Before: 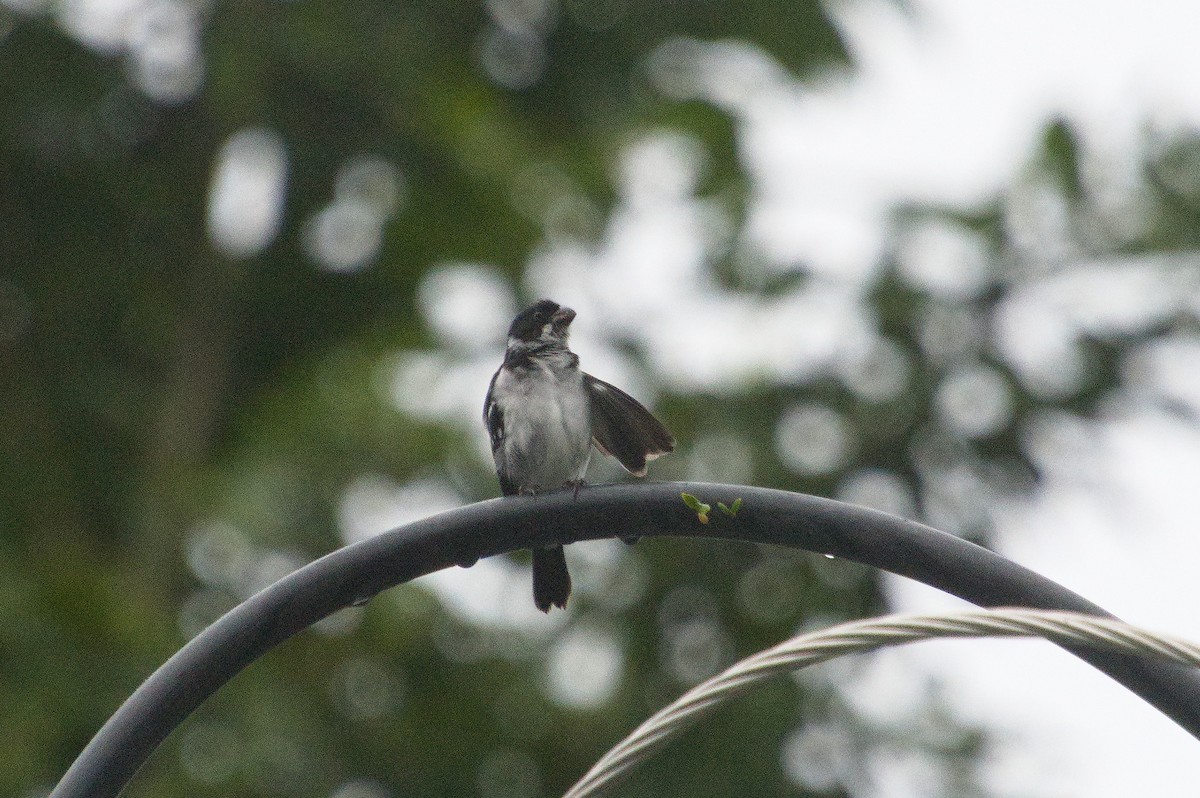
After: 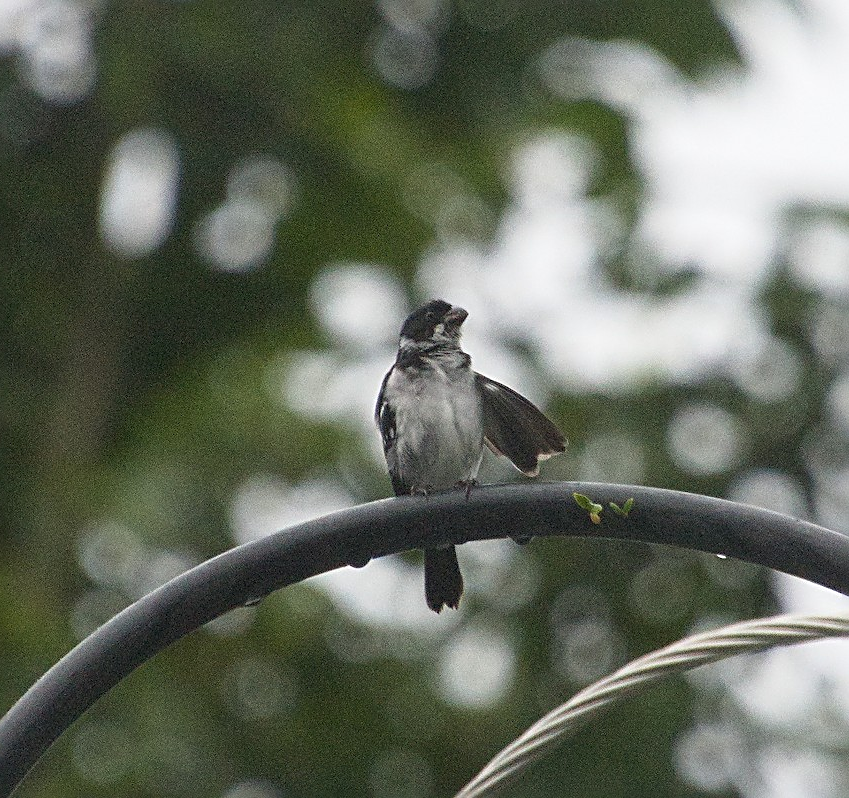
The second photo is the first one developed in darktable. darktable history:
sharpen: radius 2.533, amount 0.628
crop and rotate: left 9.029%, right 20.138%
